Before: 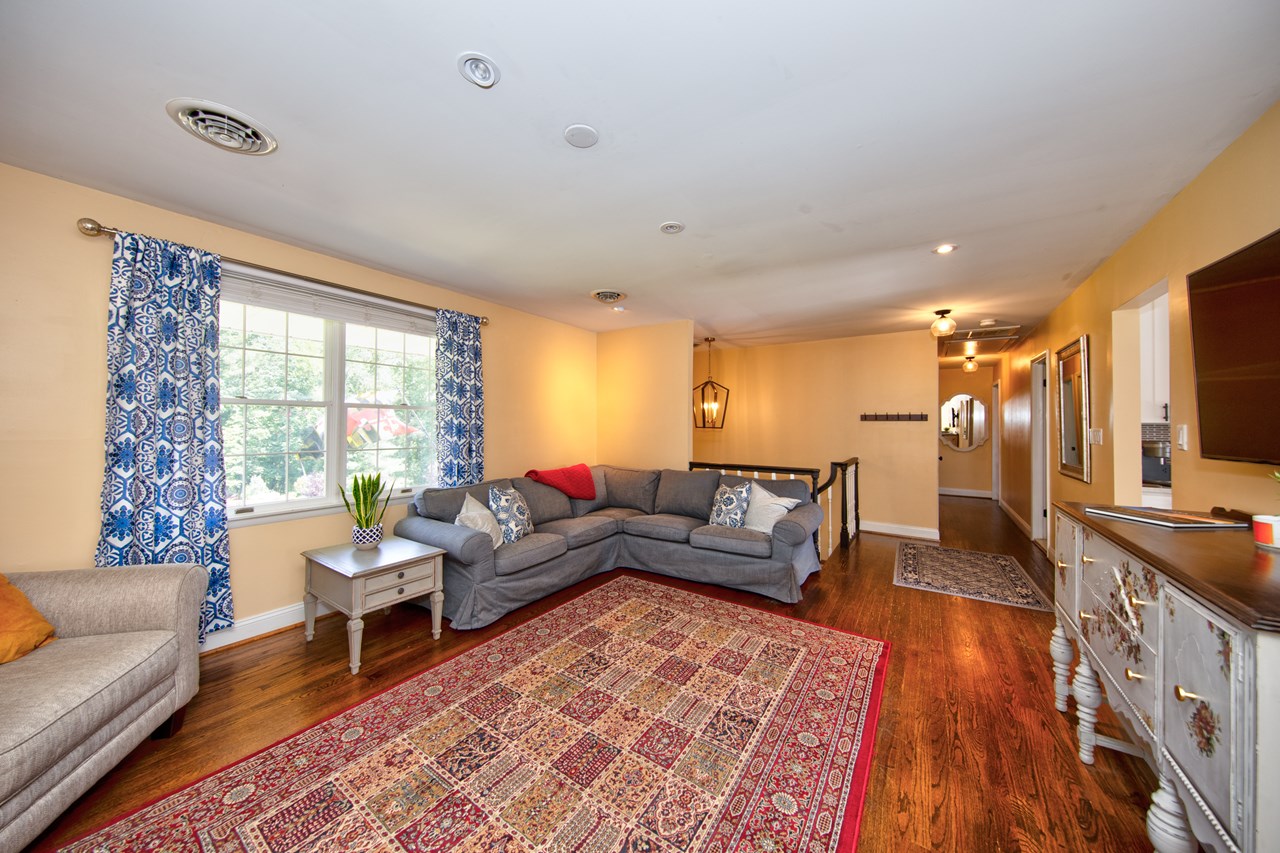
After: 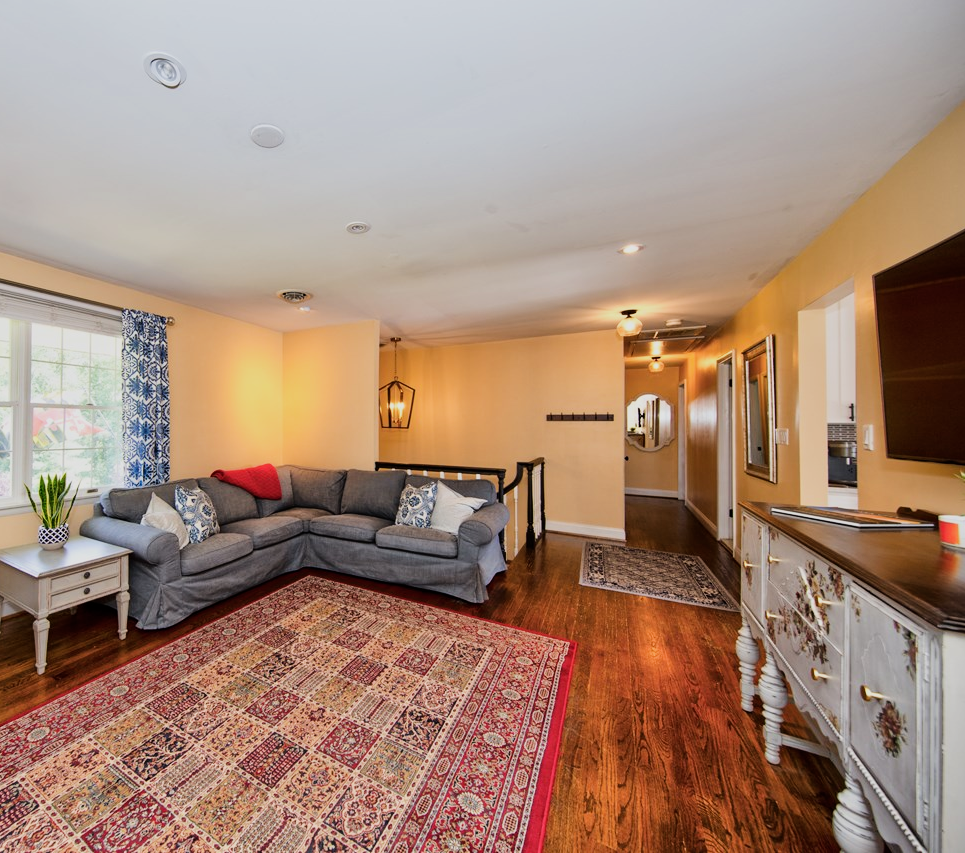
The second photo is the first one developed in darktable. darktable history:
filmic rgb: black relative exposure -7.5 EV, white relative exposure 5 EV, hardness 3.31, contrast 1.3, contrast in shadows safe
crop and rotate: left 24.6%
